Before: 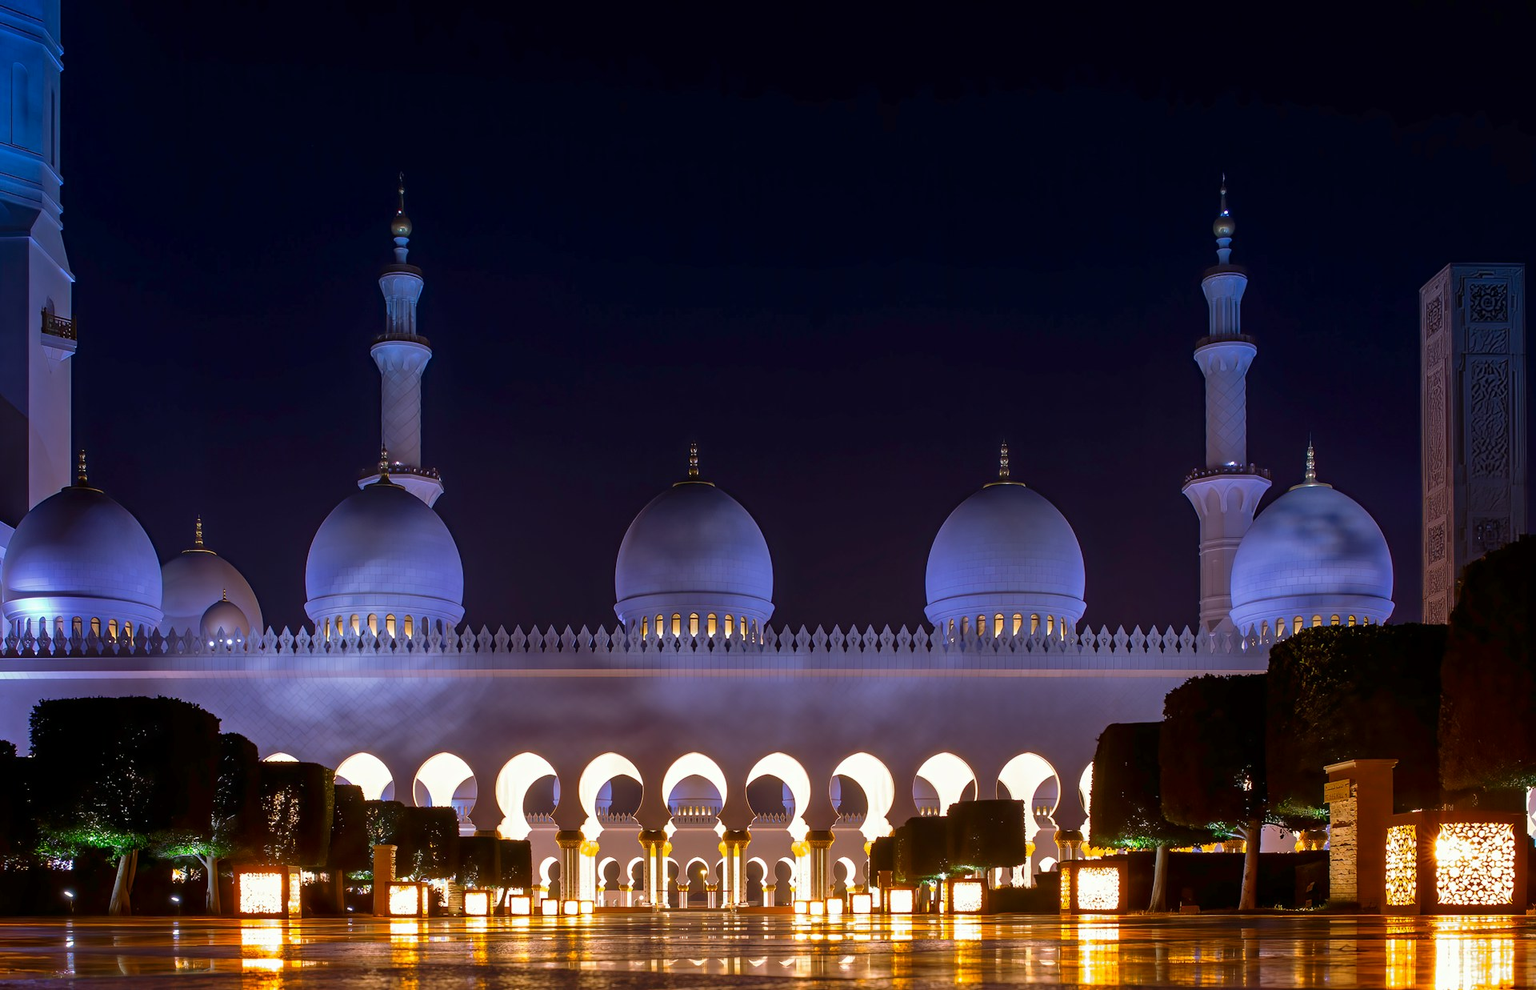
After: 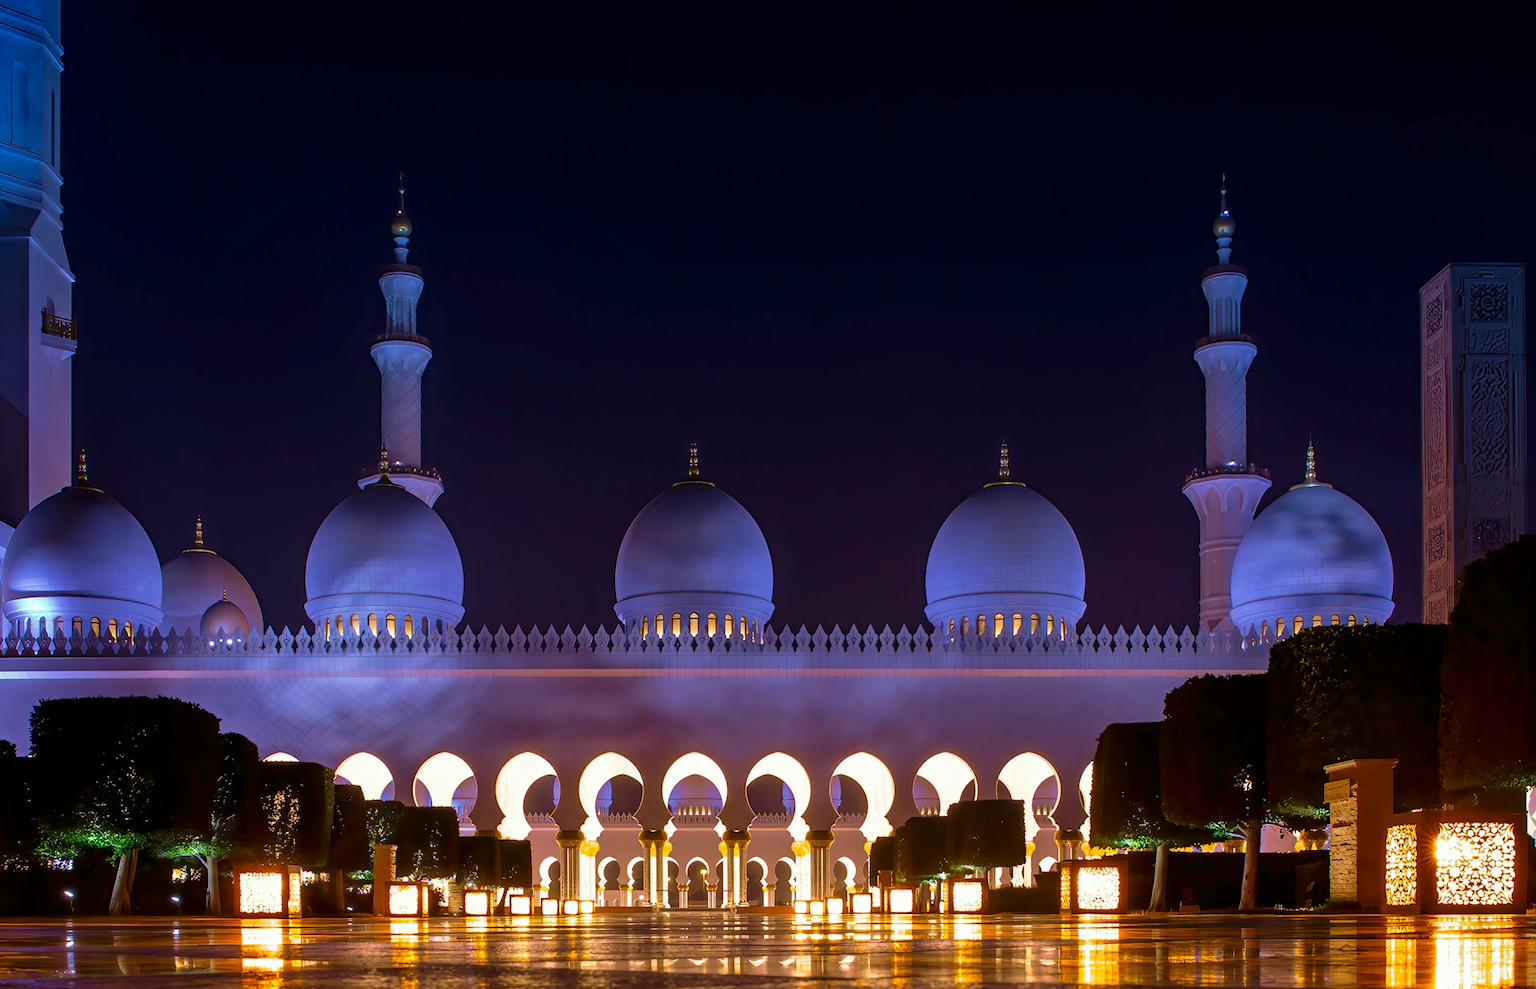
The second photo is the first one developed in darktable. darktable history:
white balance: emerald 1
velvia: strength 56%
